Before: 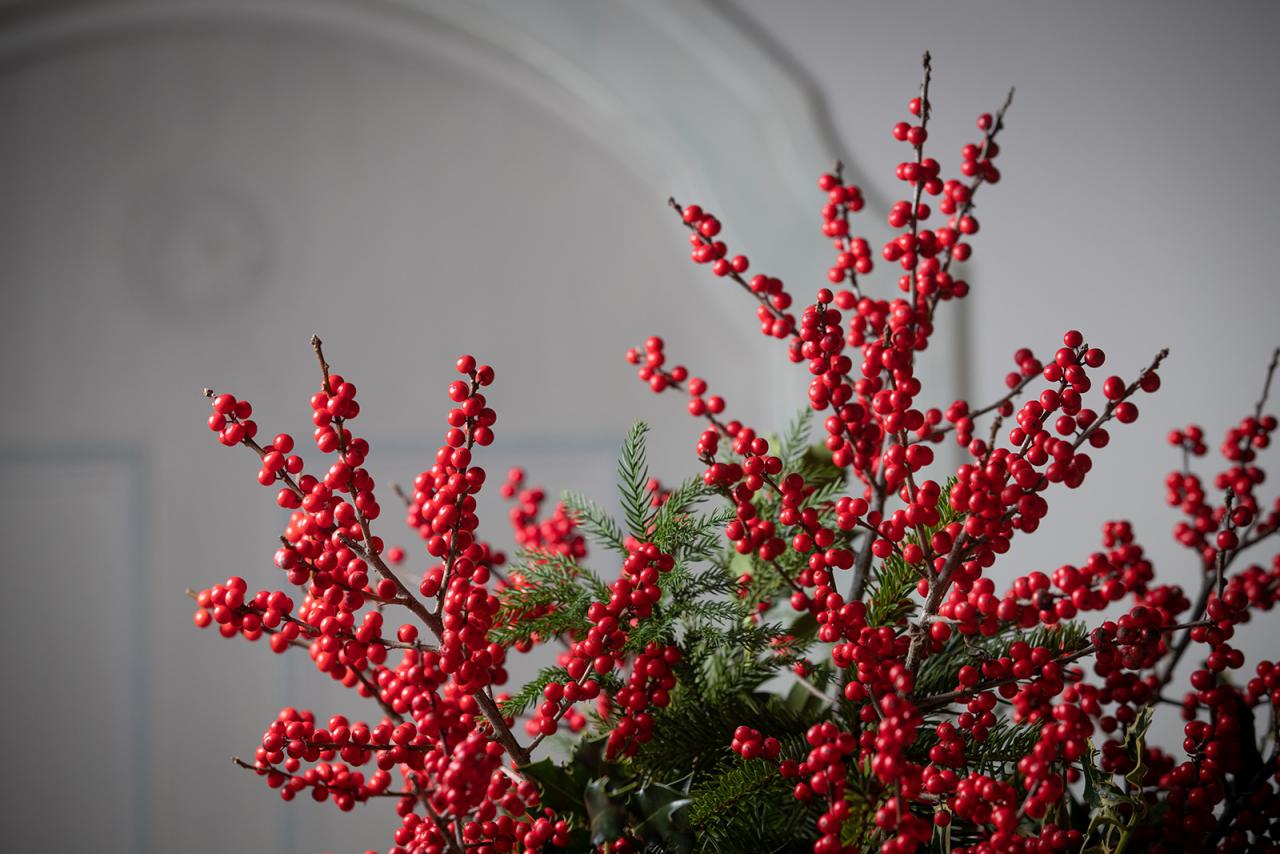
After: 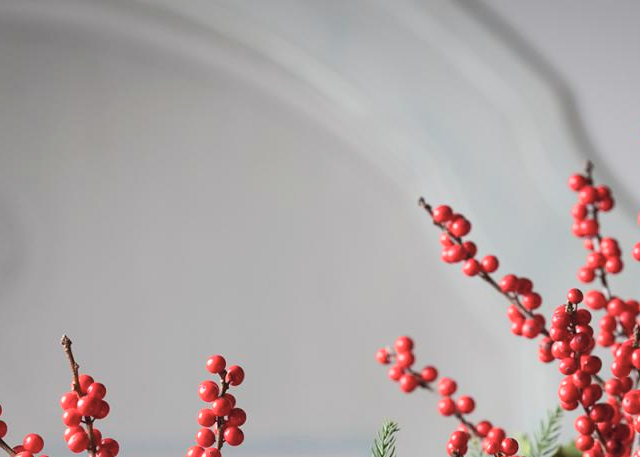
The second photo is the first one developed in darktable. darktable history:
color correction: highlights a* -0.137, highlights b* 0.137
crop: left 19.556%, right 30.401%, bottom 46.458%
contrast brightness saturation: contrast 0.14, brightness 0.21
